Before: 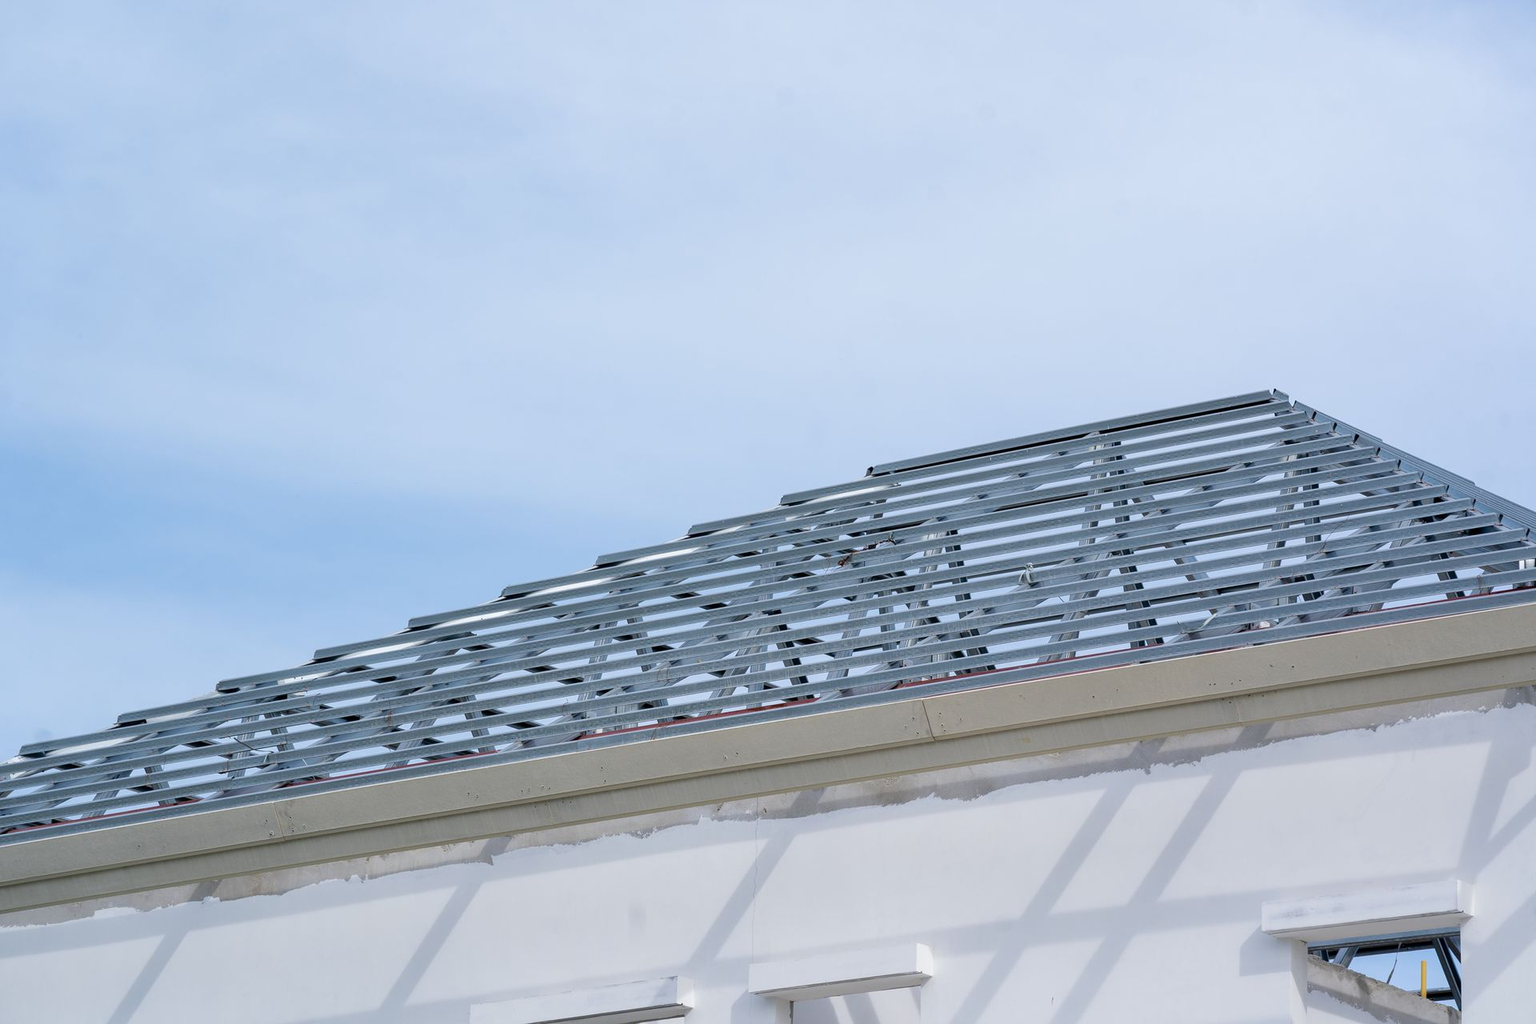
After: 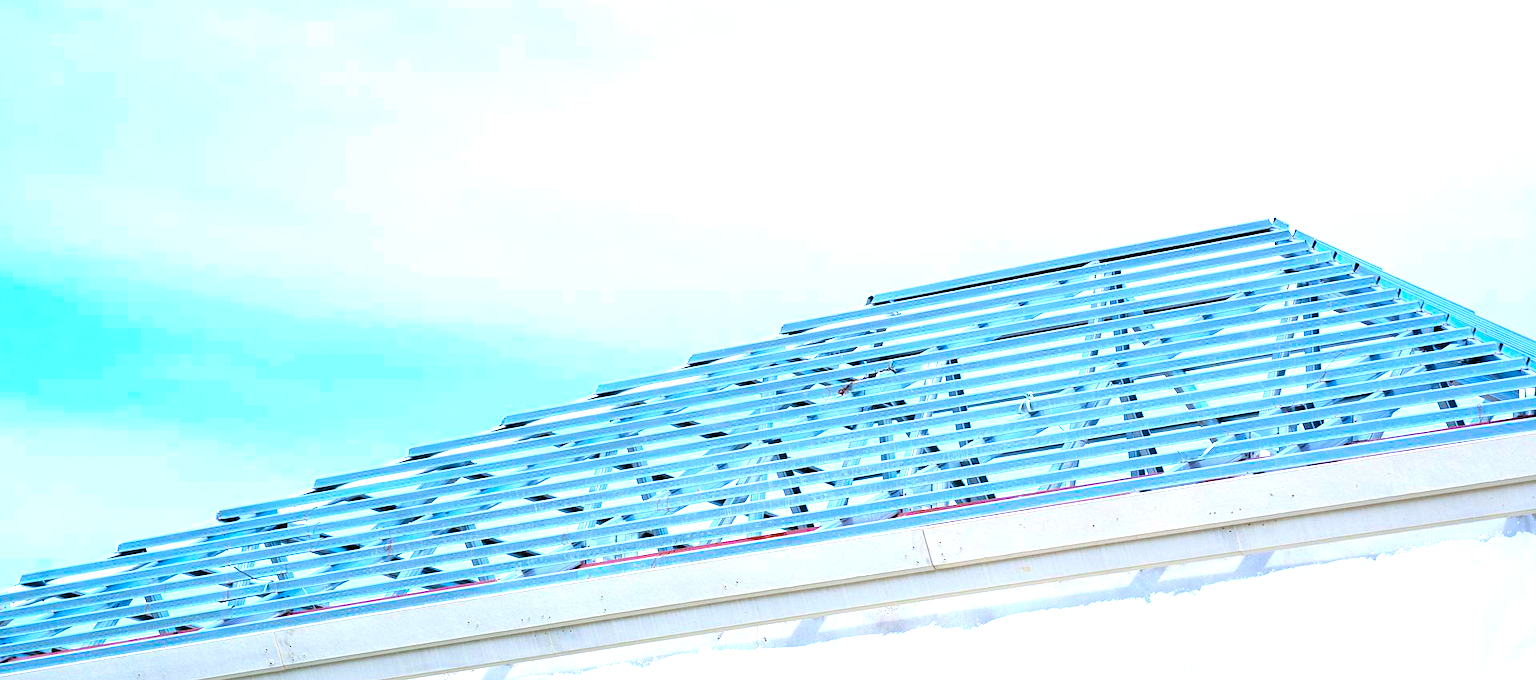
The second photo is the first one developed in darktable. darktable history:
color balance rgb: linear chroma grading › global chroma 23.15%, perceptual saturation grading › global saturation 28.7%, perceptual saturation grading › mid-tones 12.04%, perceptual saturation grading › shadows 10.19%, global vibrance 22.22%
crop: top 16.727%, bottom 16.727%
color correction: highlights a* -2.24, highlights b* -18.1
exposure: black level correction 0, exposure 1.7 EV, compensate exposure bias true, compensate highlight preservation false
